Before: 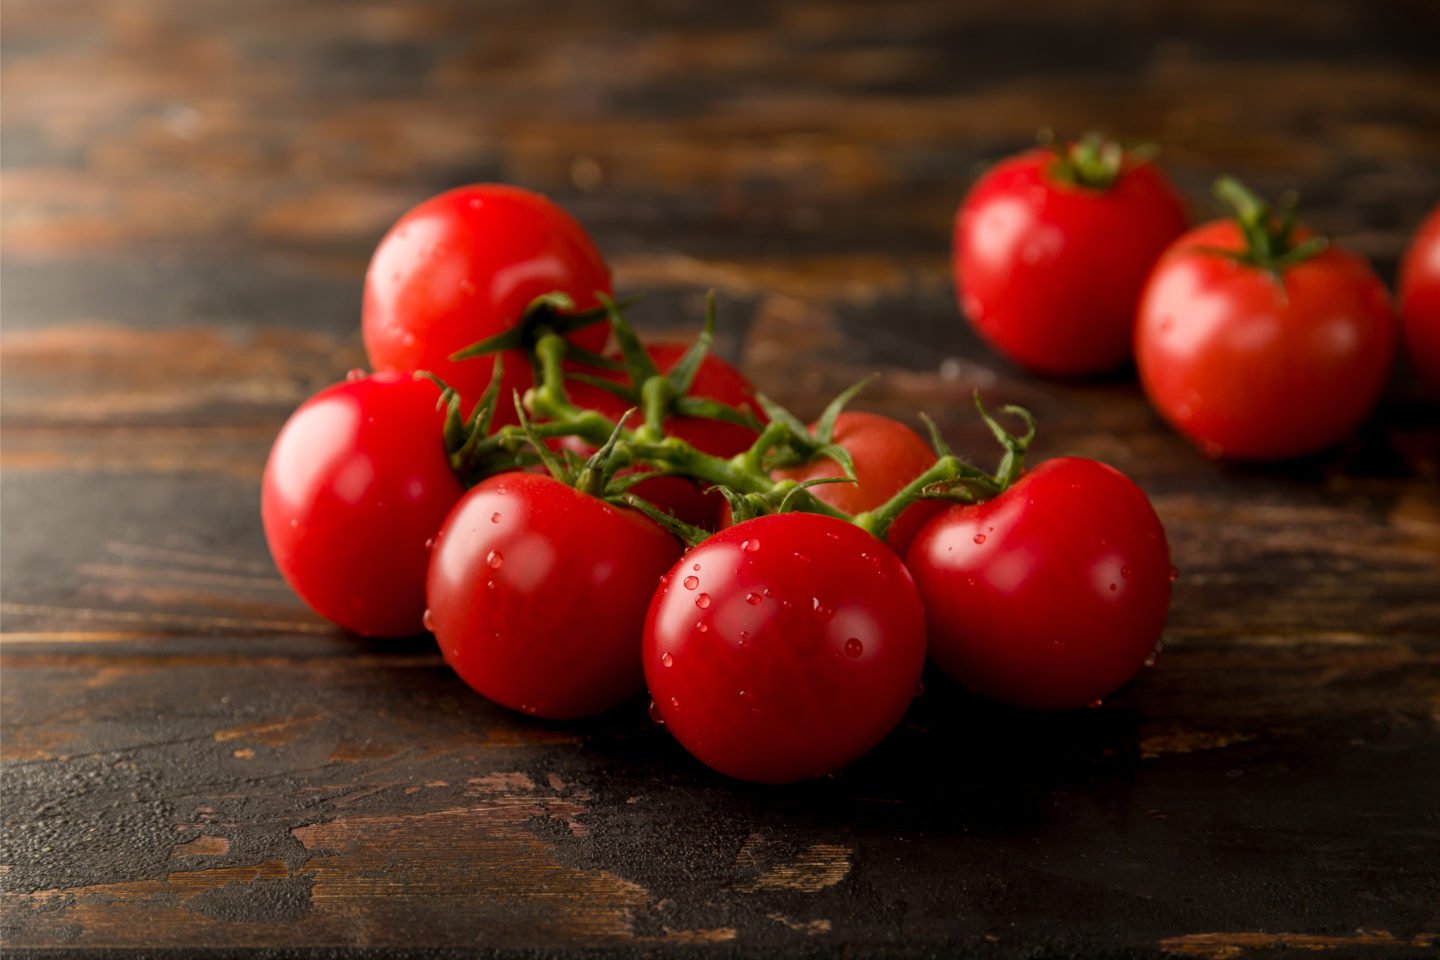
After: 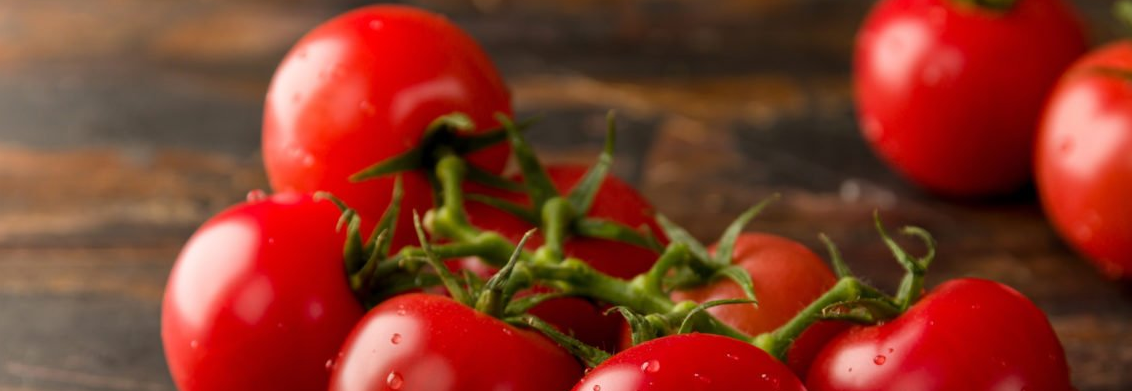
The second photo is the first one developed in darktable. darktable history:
crop: left 6.994%, top 18.696%, right 14.338%, bottom 40.548%
